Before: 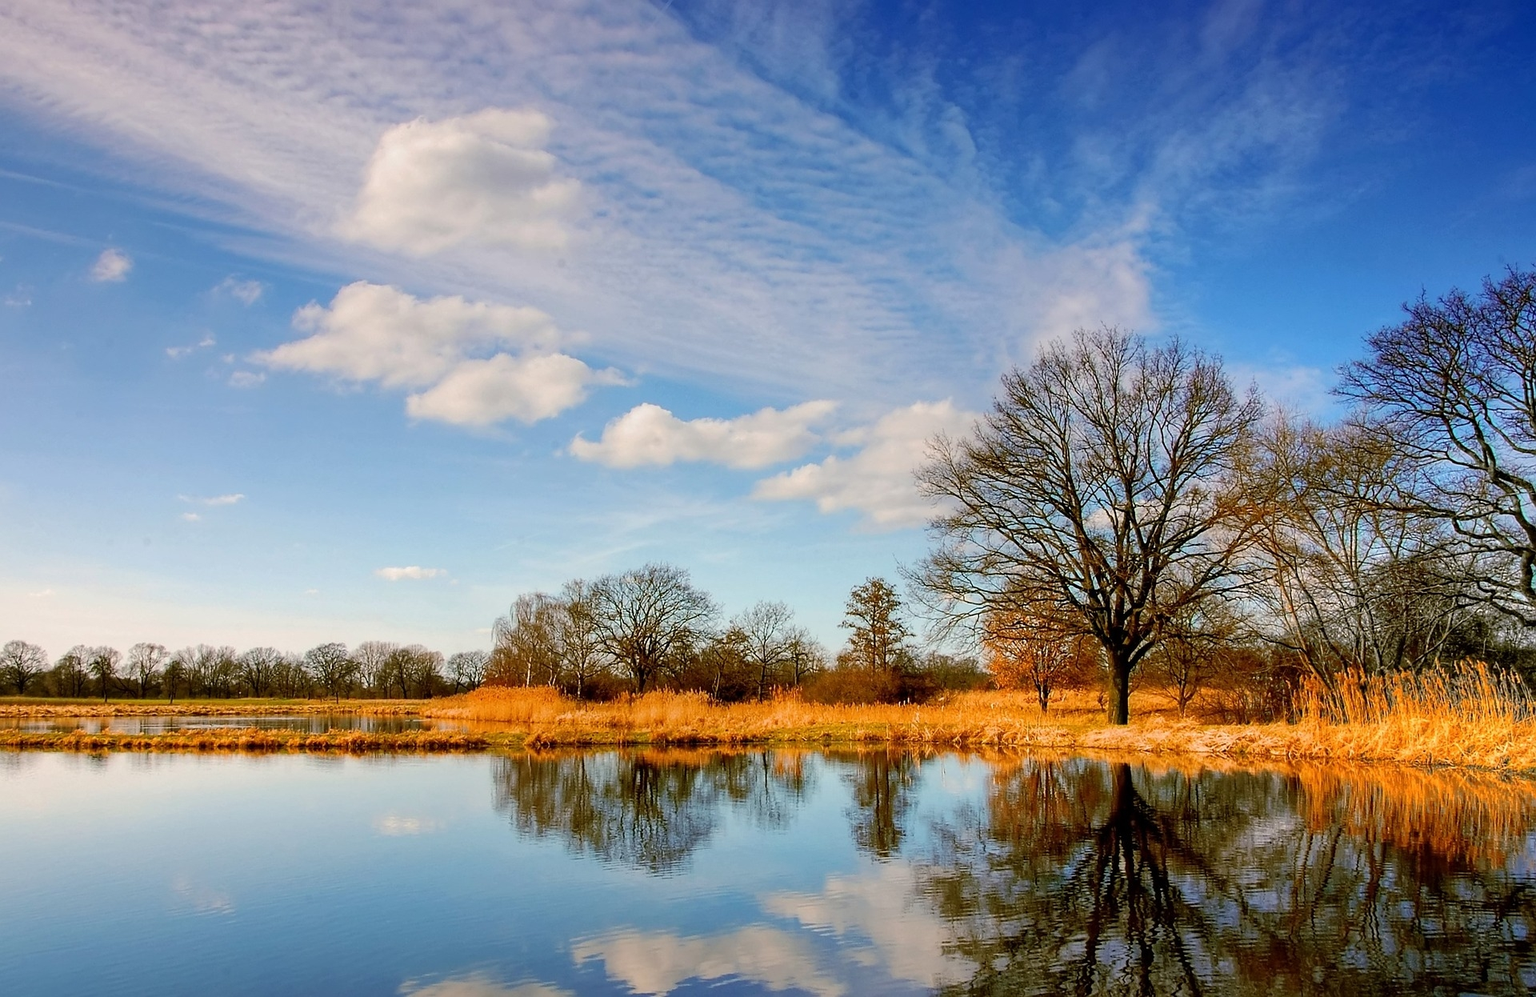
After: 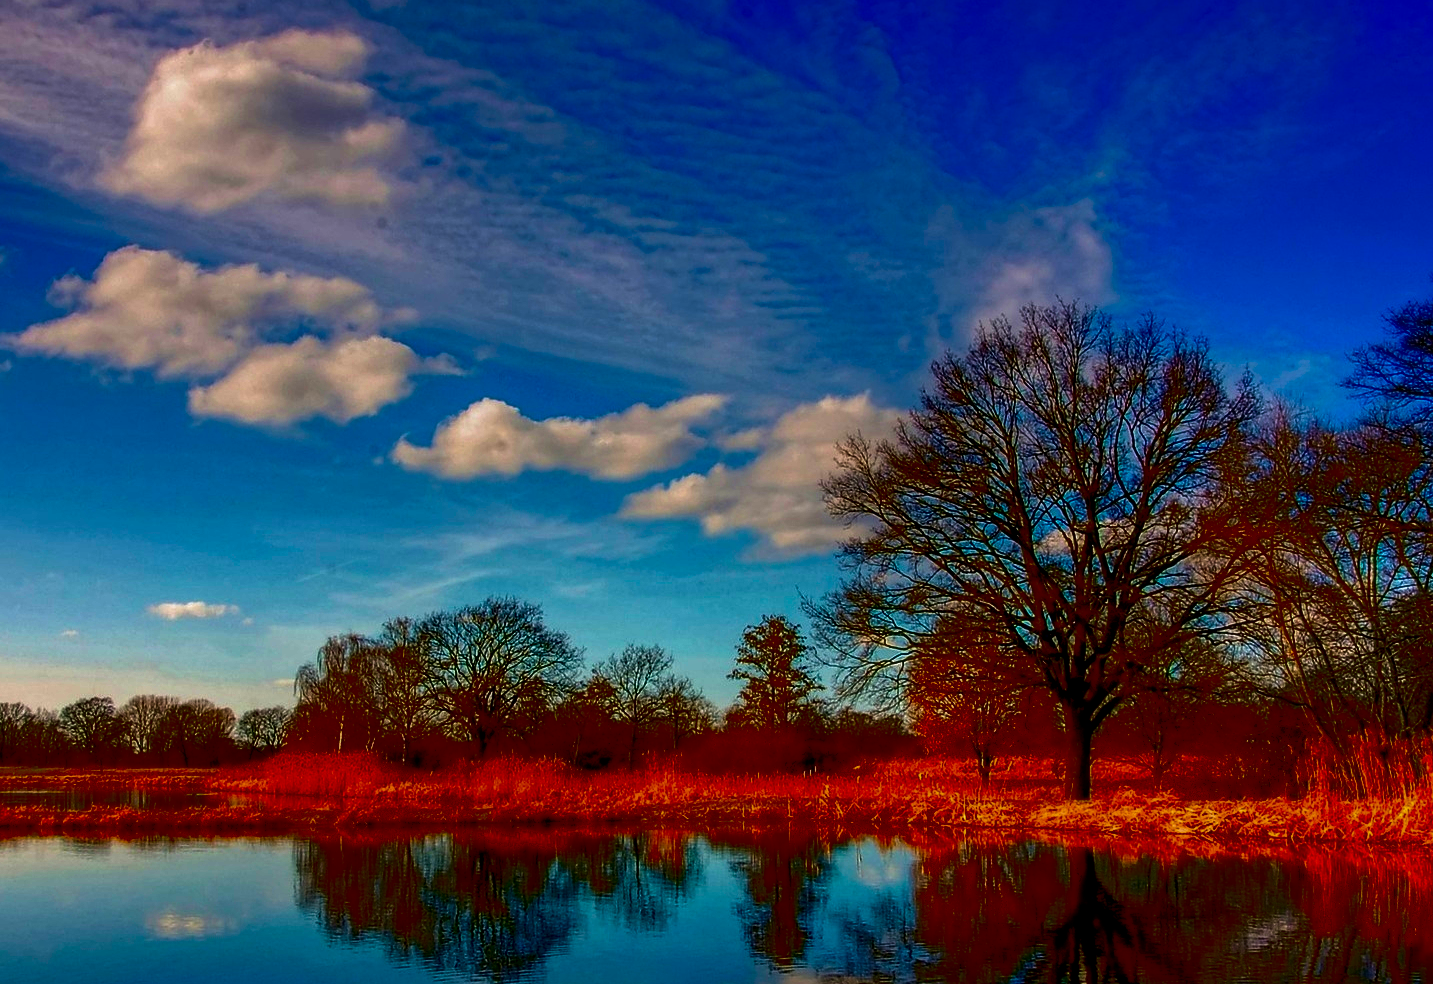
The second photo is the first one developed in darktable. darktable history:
contrast brightness saturation: brightness -0.982, saturation 0.997
crop: left 16.707%, top 8.525%, right 8.613%, bottom 12.483%
local contrast: detail 130%
velvia: strength 39.37%
